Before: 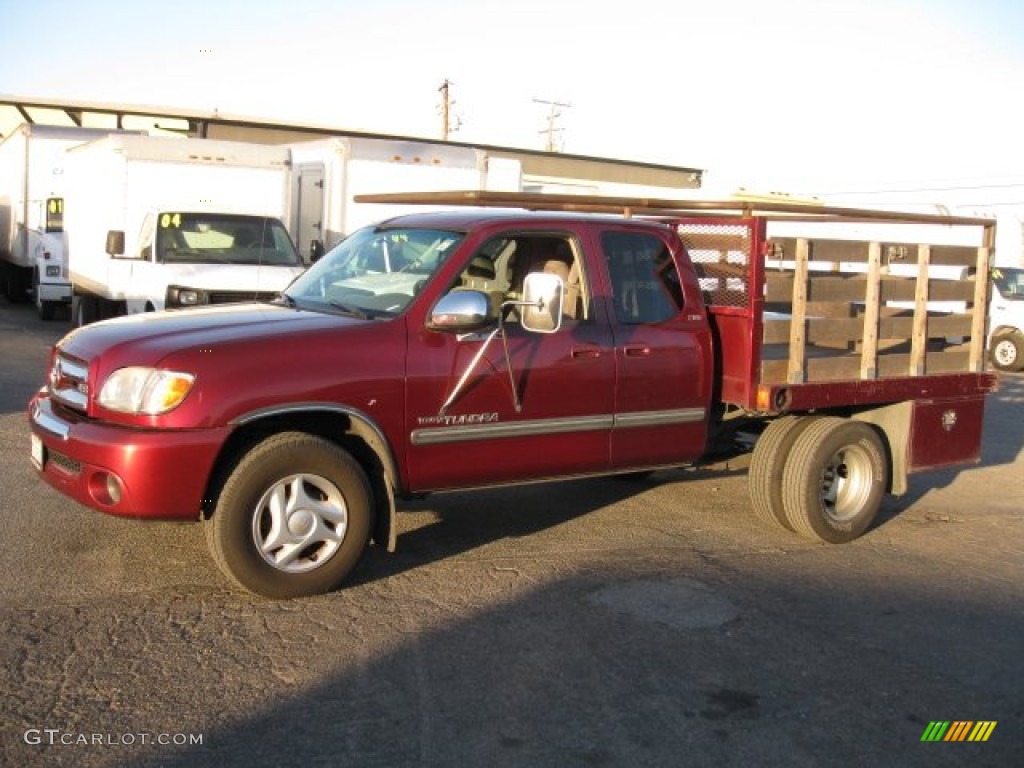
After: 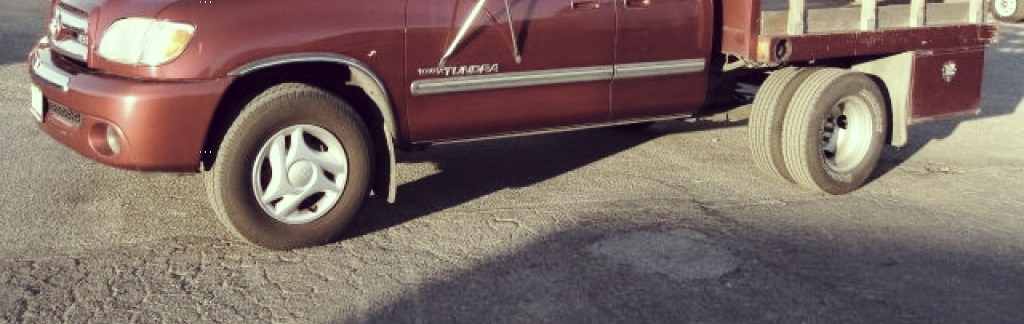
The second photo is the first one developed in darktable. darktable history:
crop: top 45.551%, bottom 12.262%
base curve: curves: ch0 [(0, 0) (0.028, 0.03) (0.121, 0.232) (0.46, 0.748) (0.859, 0.968) (1, 1)], preserve colors none
color correction: highlights a* -20.17, highlights b* 20.27, shadows a* 20.03, shadows b* -20.46, saturation 0.43
